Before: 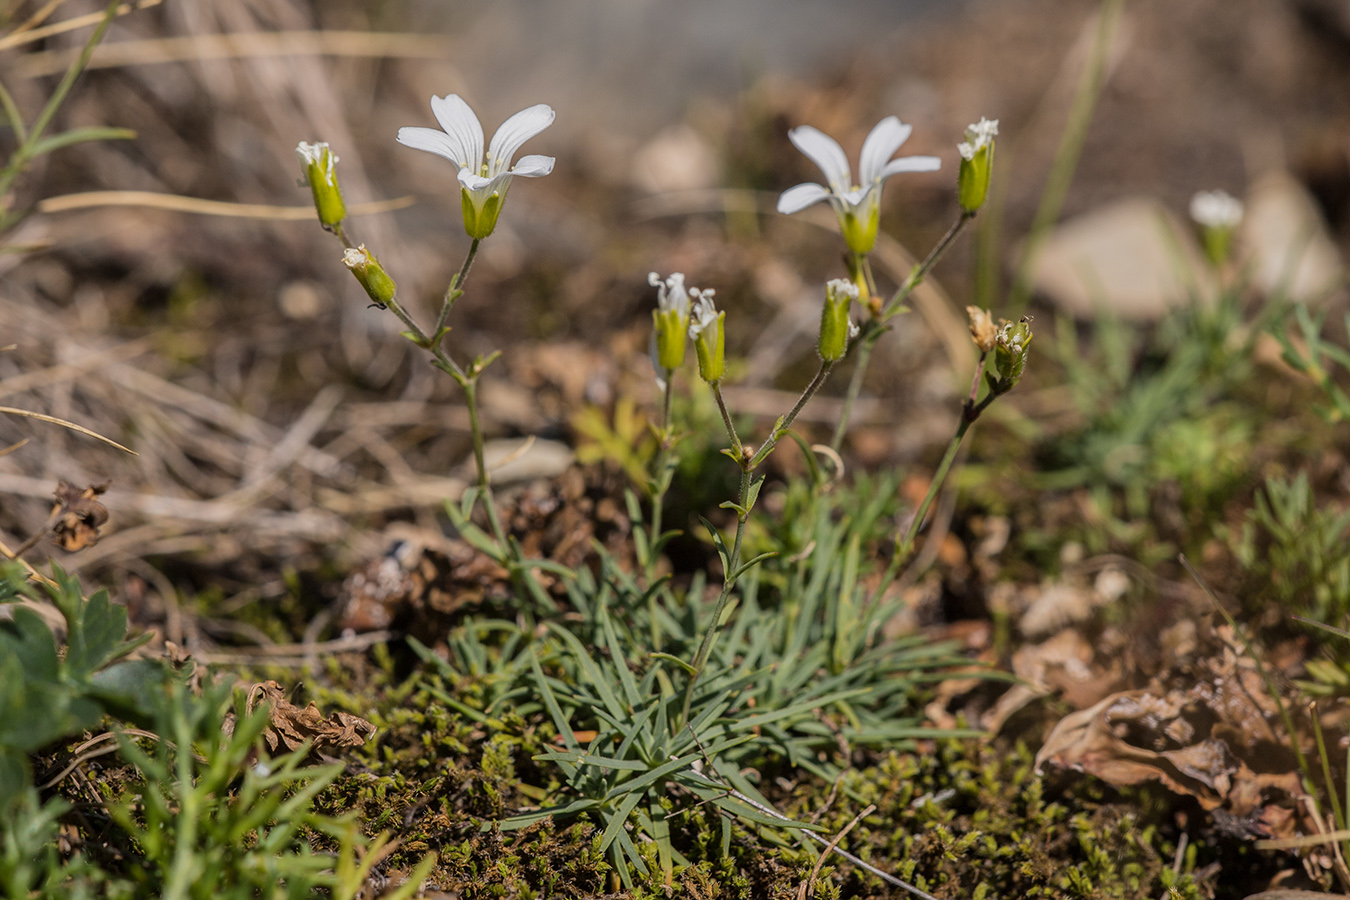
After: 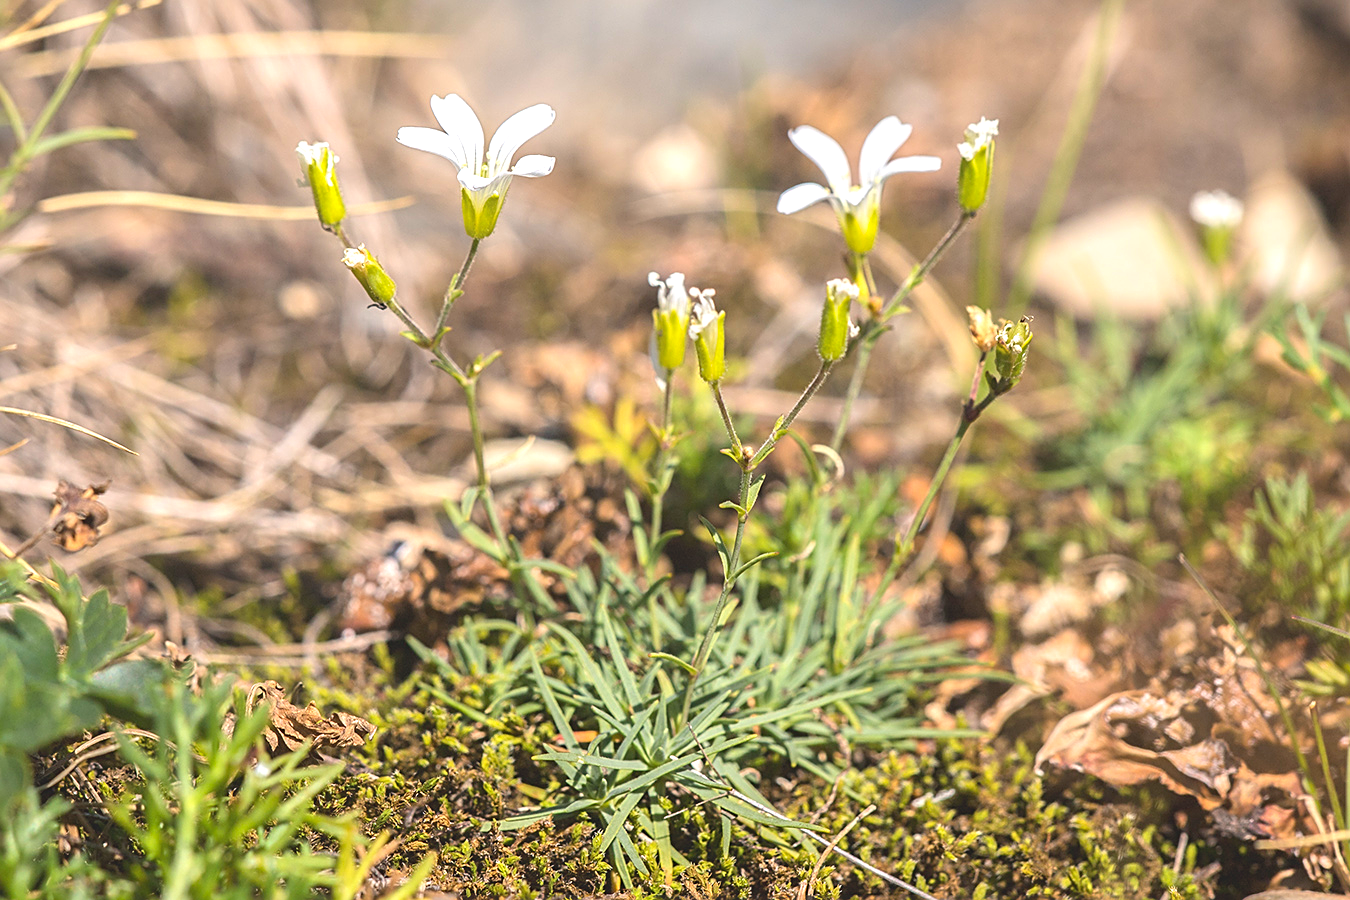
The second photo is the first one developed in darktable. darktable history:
sharpen: on, module defaults
exposure: exposure 1.523 EV, compensate highlight preservation false
local contrast: detail 71%
